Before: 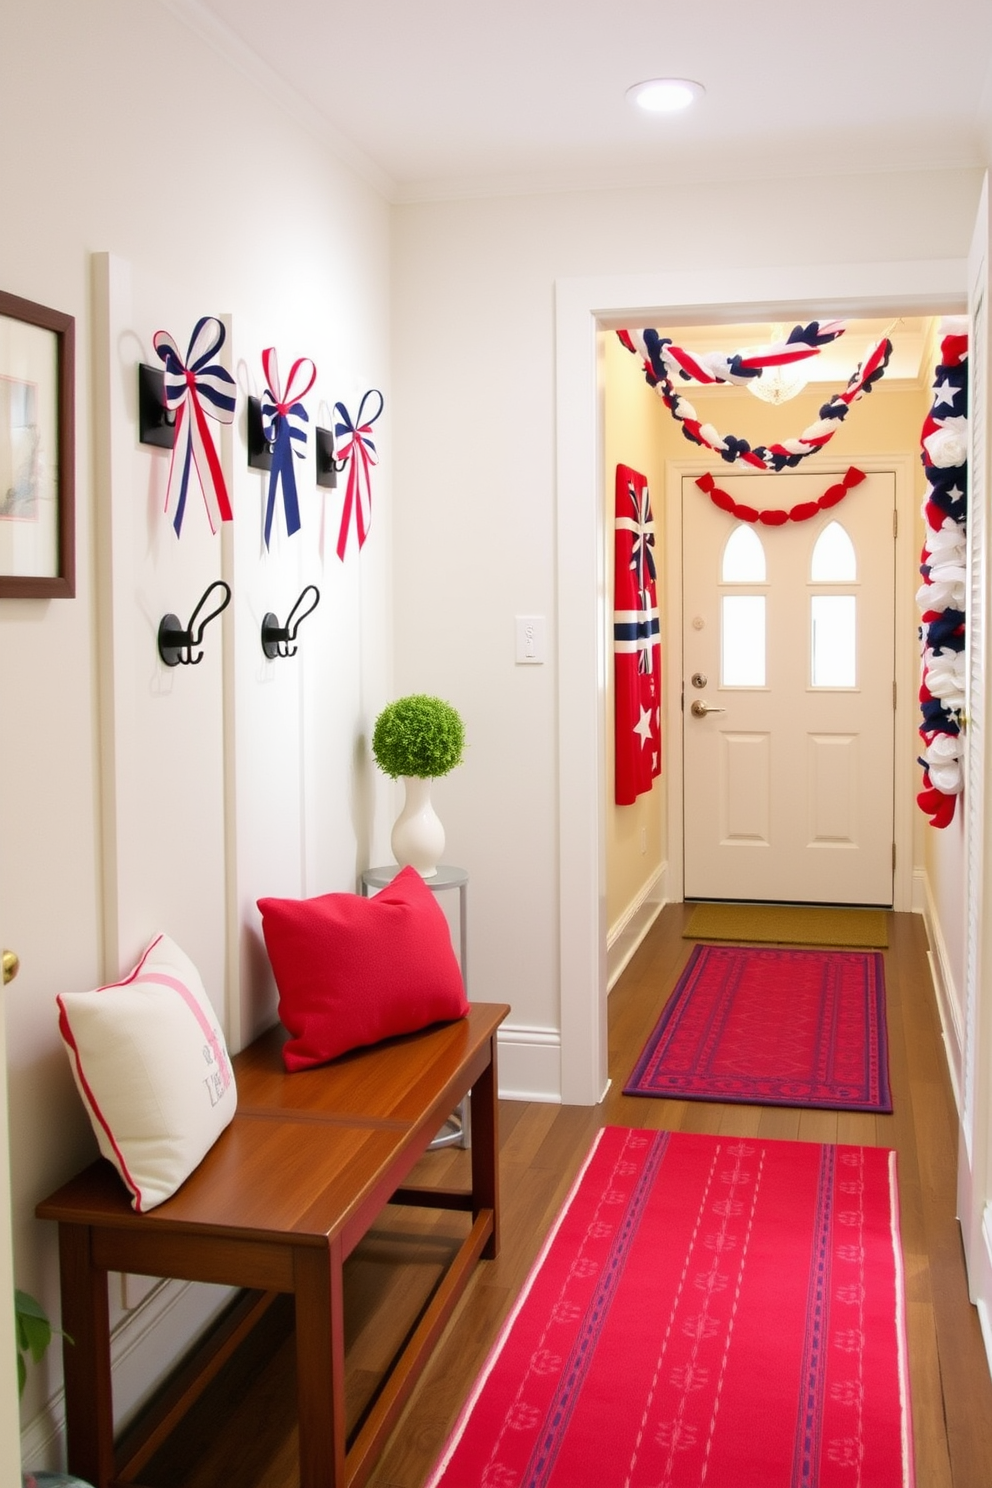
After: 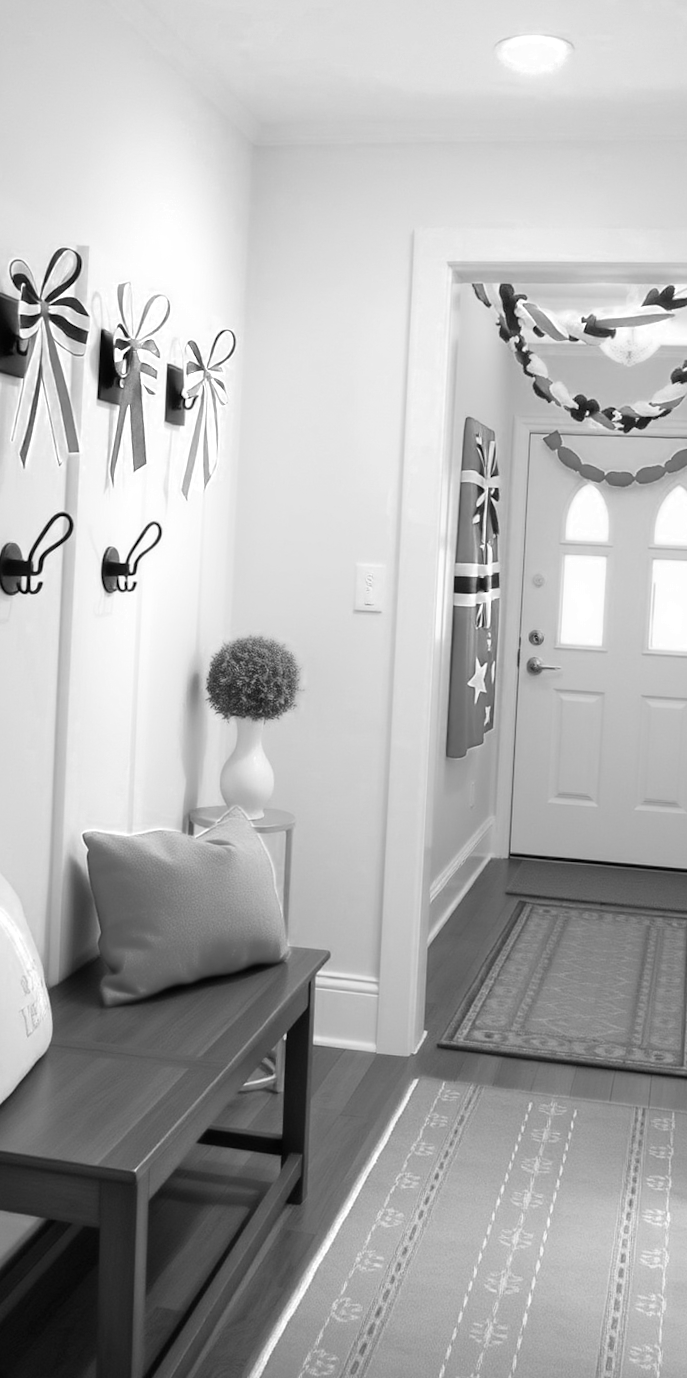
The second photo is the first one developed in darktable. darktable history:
crop and rotate: angle -3.08°, left 14.178%, top 0.031%, right 11.048%, bottom 0.023%
color zones: curves: ch0 [(0, 0.613) (0.01, 0.613) (0.245, 0.448) (0.498, 0.529) (0.642, 0.665) (0.879, 0.777) (0.99, 0.613)]; ch1 [(0, 0) (0.143, 0) (0.286, 0) (0.429, 0) (0.571, 0) (0.714, 0) (0.857, 0)], mix 101.69%
